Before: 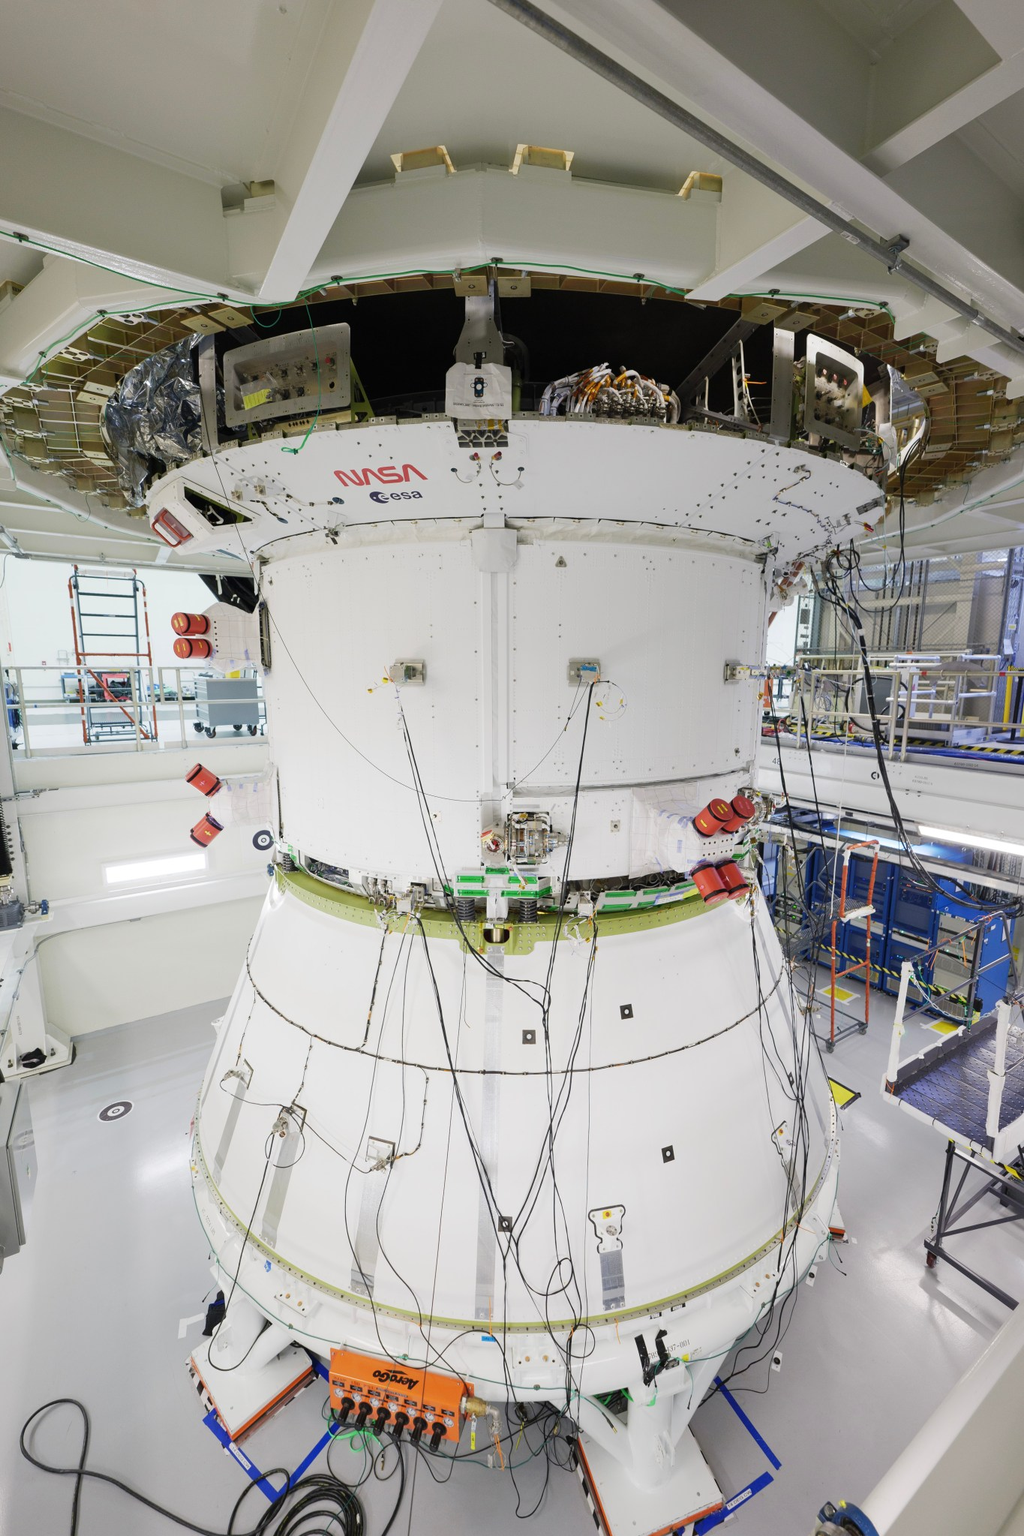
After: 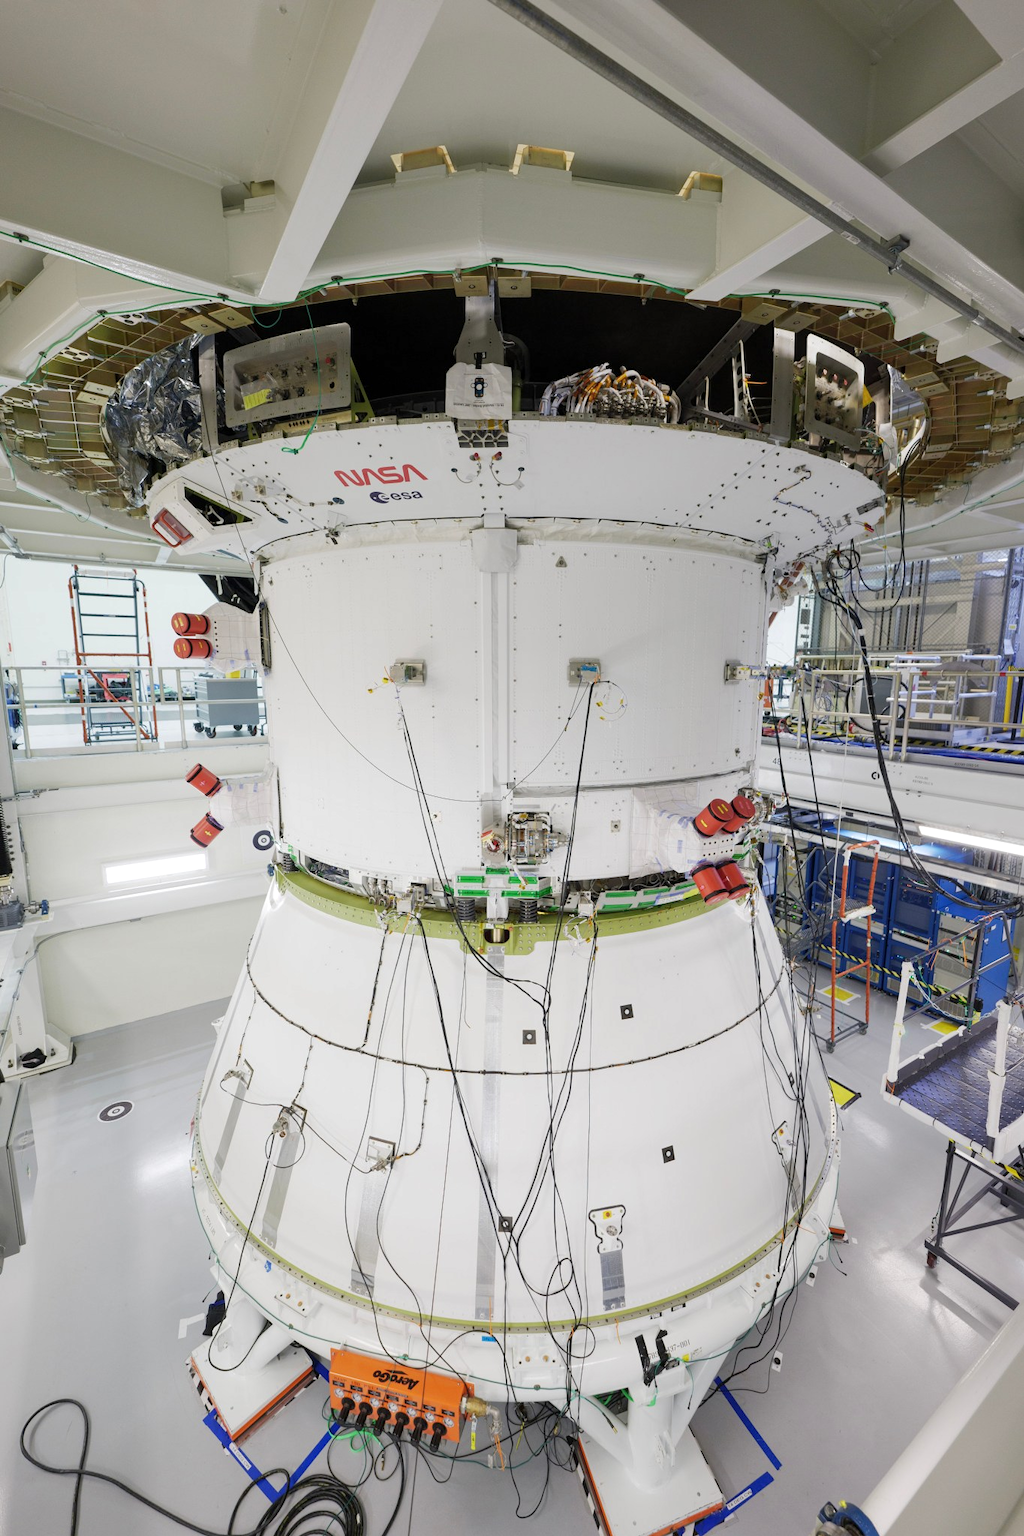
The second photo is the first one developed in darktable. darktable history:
shadows and highlights: shadows 25, highlights -25
local contrast: highlights 100%, shadows 100%, detail 120%, midtone range 0.2
